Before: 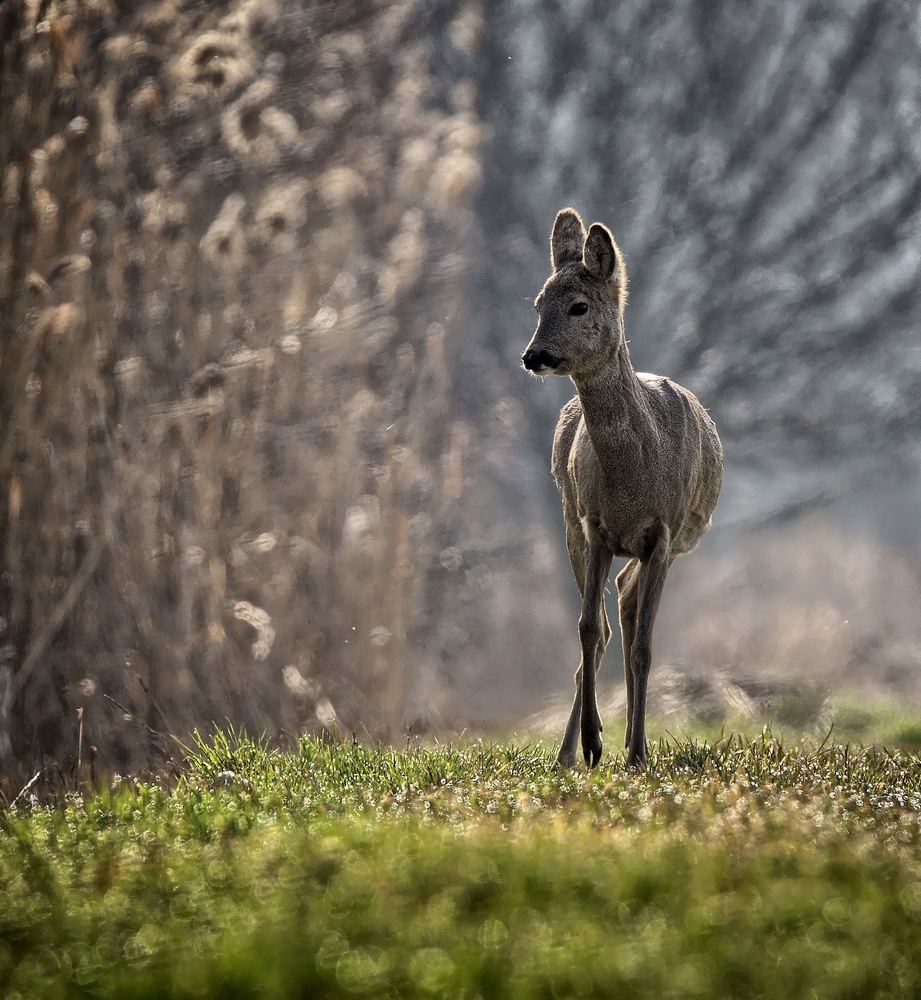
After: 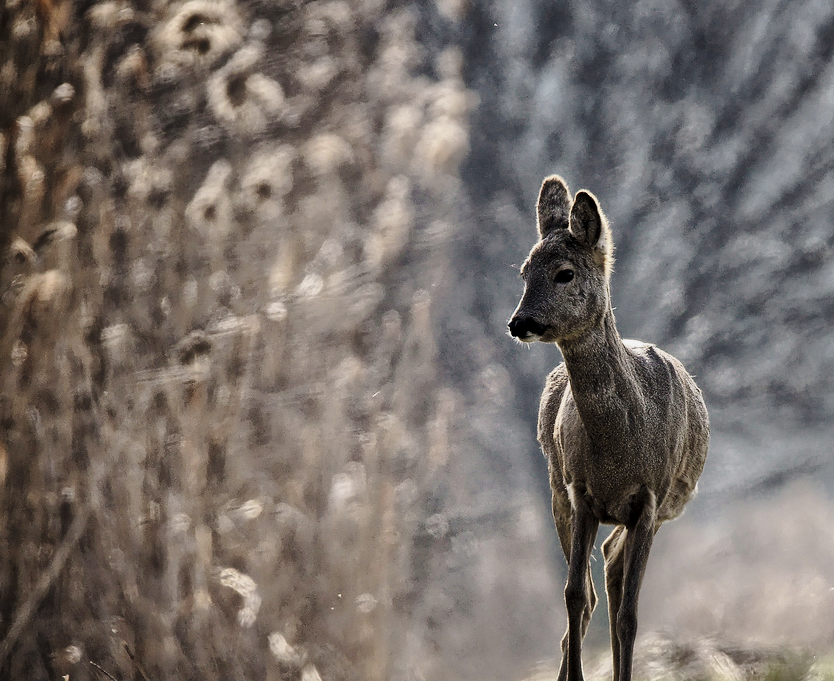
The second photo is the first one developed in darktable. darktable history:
crop: left 1.597%, top 3.378%, right 7.747%, bottom 28.501%
base curve: curves: ch0 [(0, 0) (0.028, 0.03) (0.121, 0.232) (0.46, 0.748) (0.859, 0.968) (1, 1)], preserve colors none
exposure: black level correction 0.002, exposure 0.147 EV, compensate exposure bias true, compensate highlight preservation false
levels: black 0.087%, levels [0, 0.498, 1]
contrast brightness saturation: saturation -0.175
color zones: curves: ch0 [(0, 0.497) (0.143, 0.5) (0.286, 0.5) (0.429, 0.483) (0.571, 0.116) (0.714, -0.006) (0.857, 0.28) (1, 0.497)]
